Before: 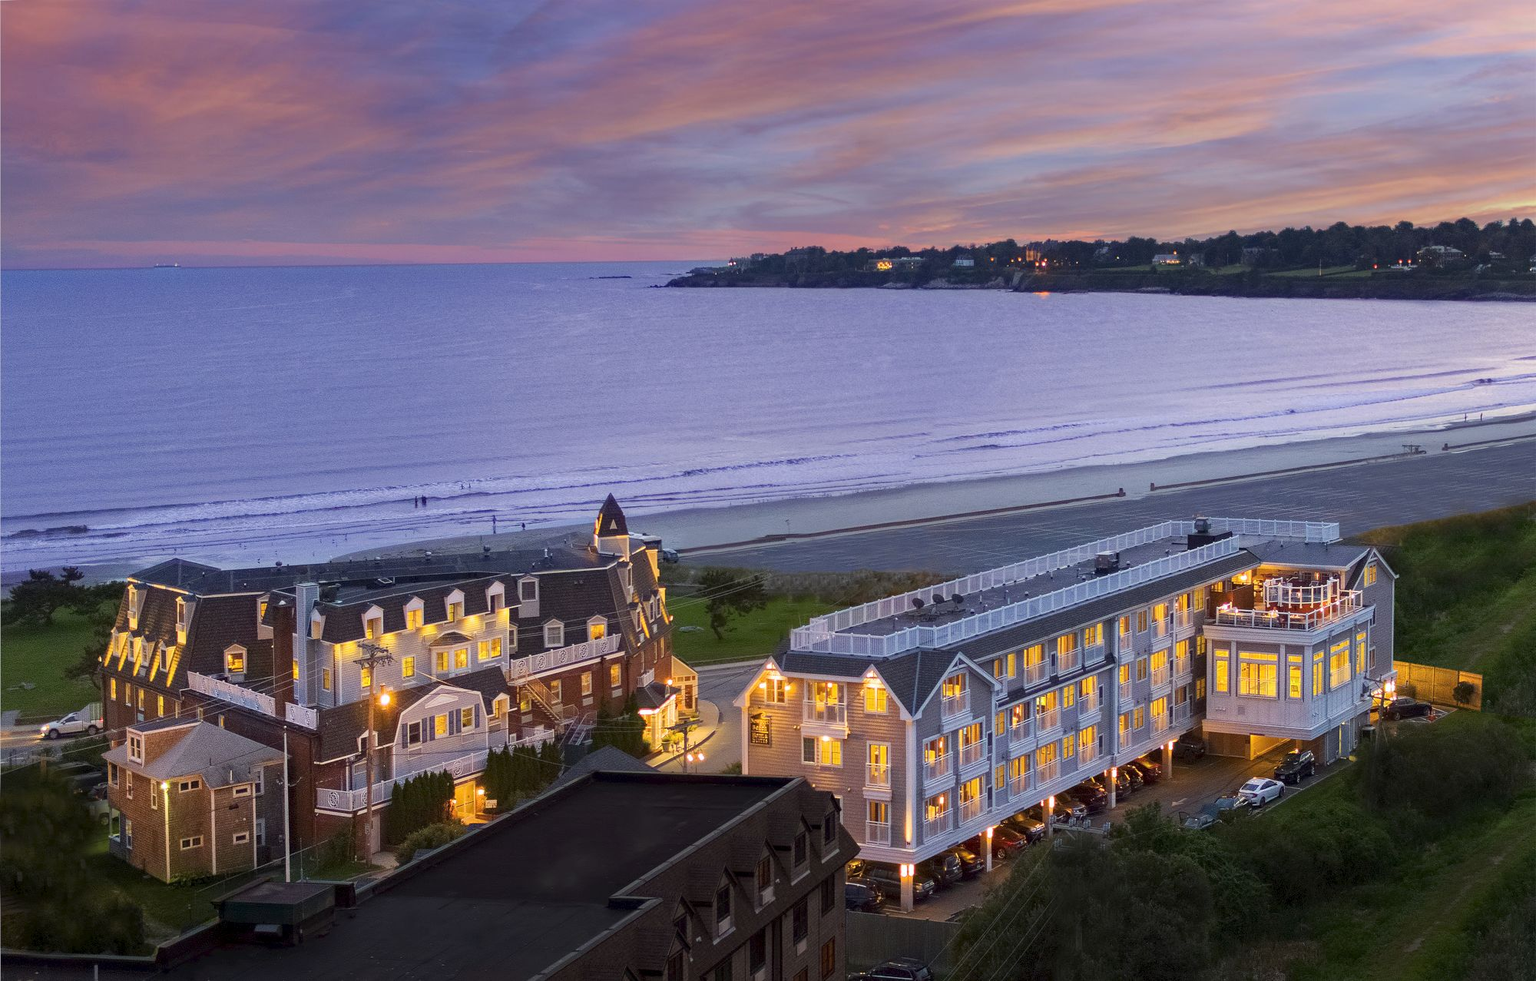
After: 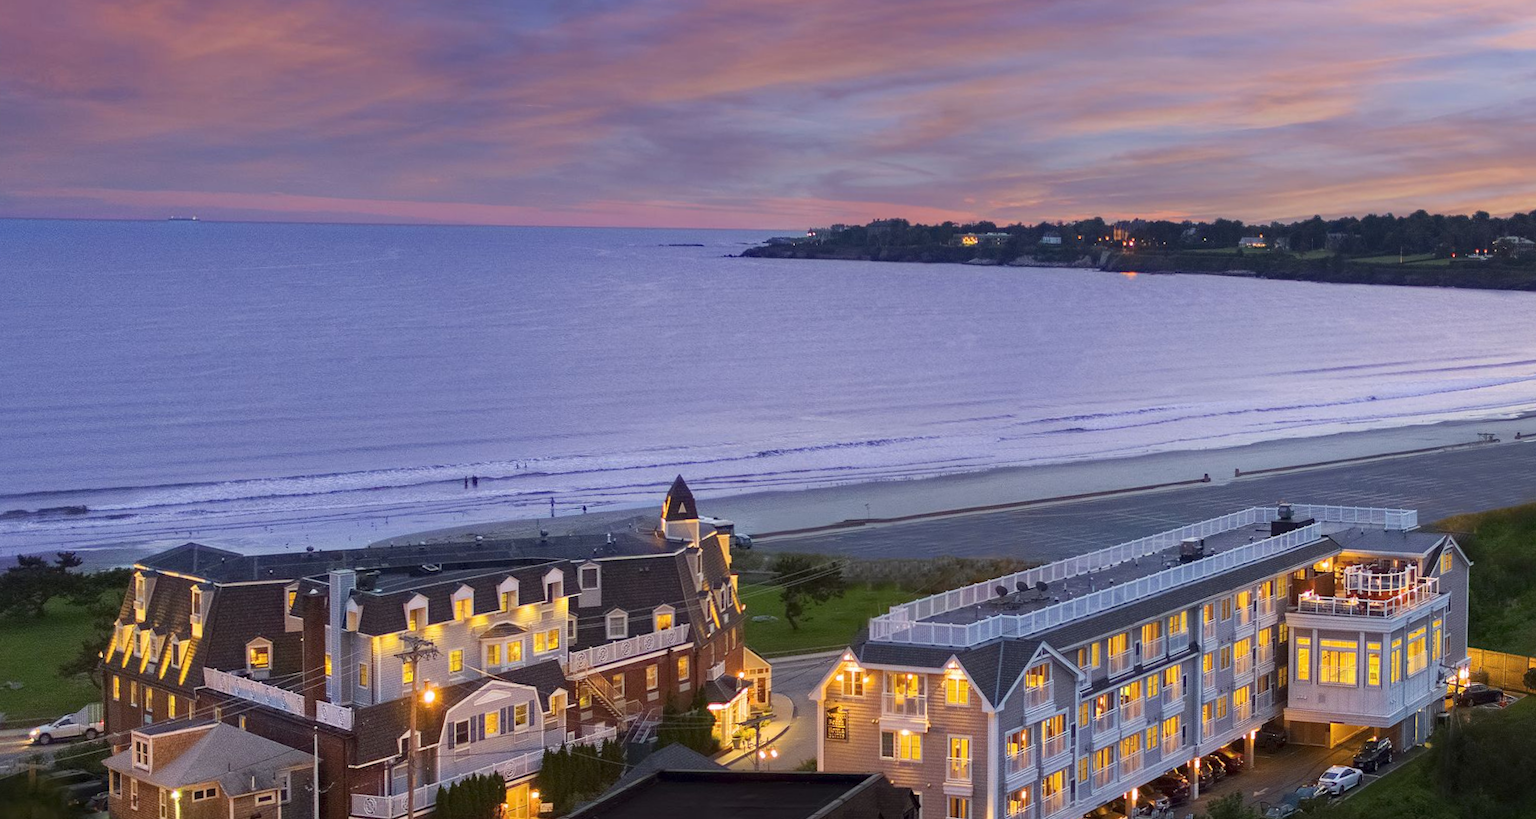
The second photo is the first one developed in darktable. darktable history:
crop and rotate: angle 0.2°, left 0.275%, right 3.127%, bottom 14.18%
rotate and perspective: rotation 0.679°, lens shift (horizontal) 0.136, crop left 0.009, crop right 0.991, crop top 0.078, crop bottom 0.95
